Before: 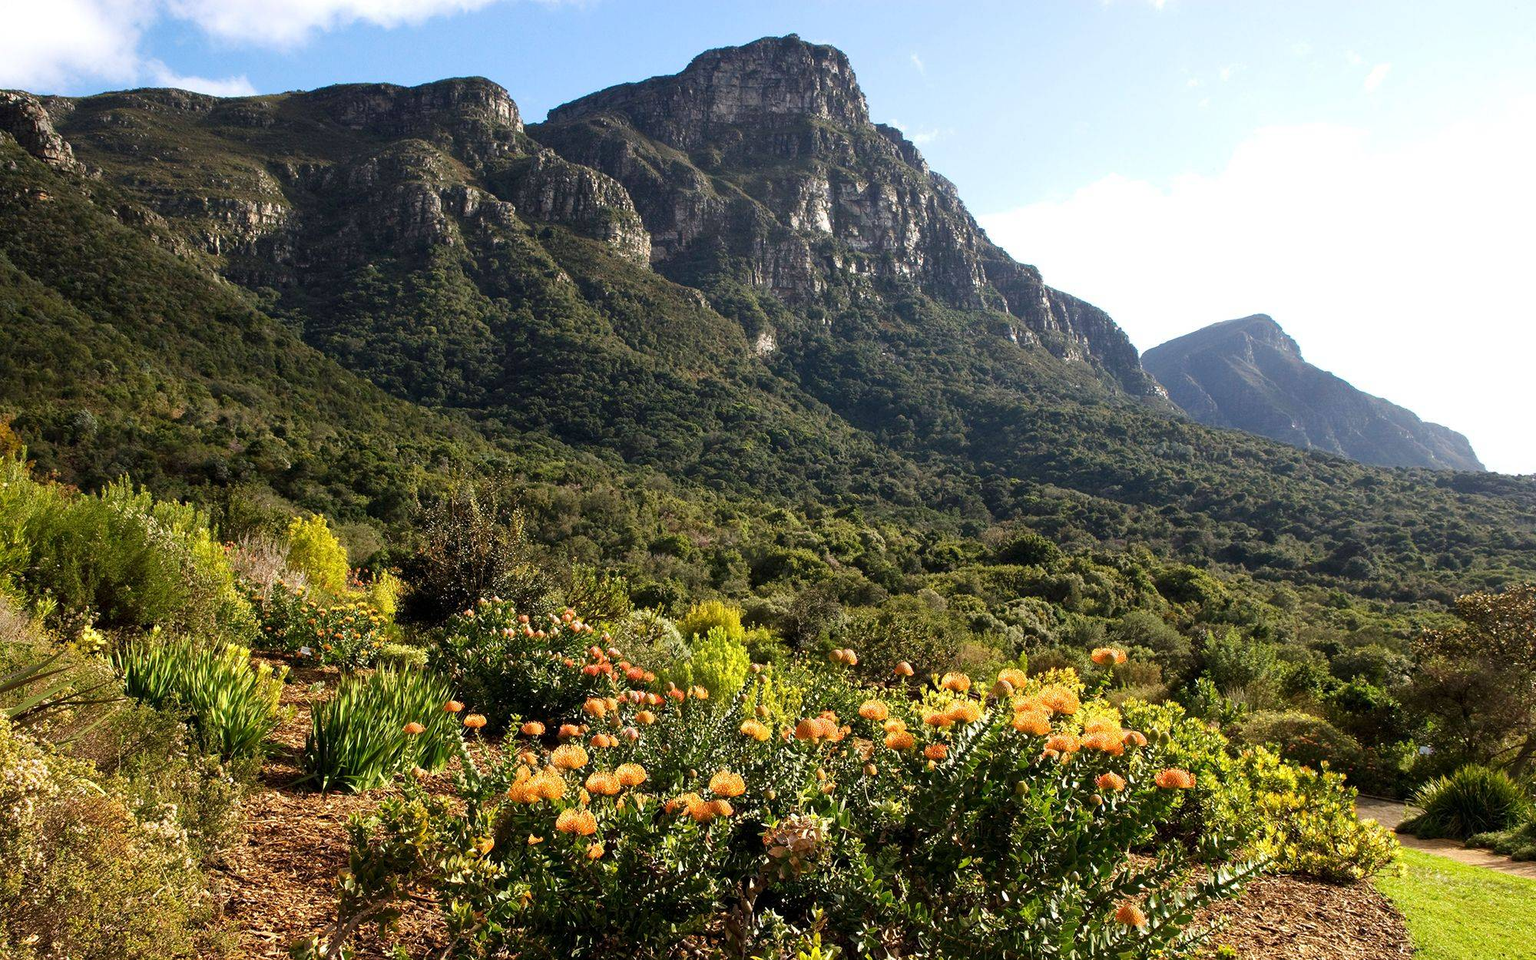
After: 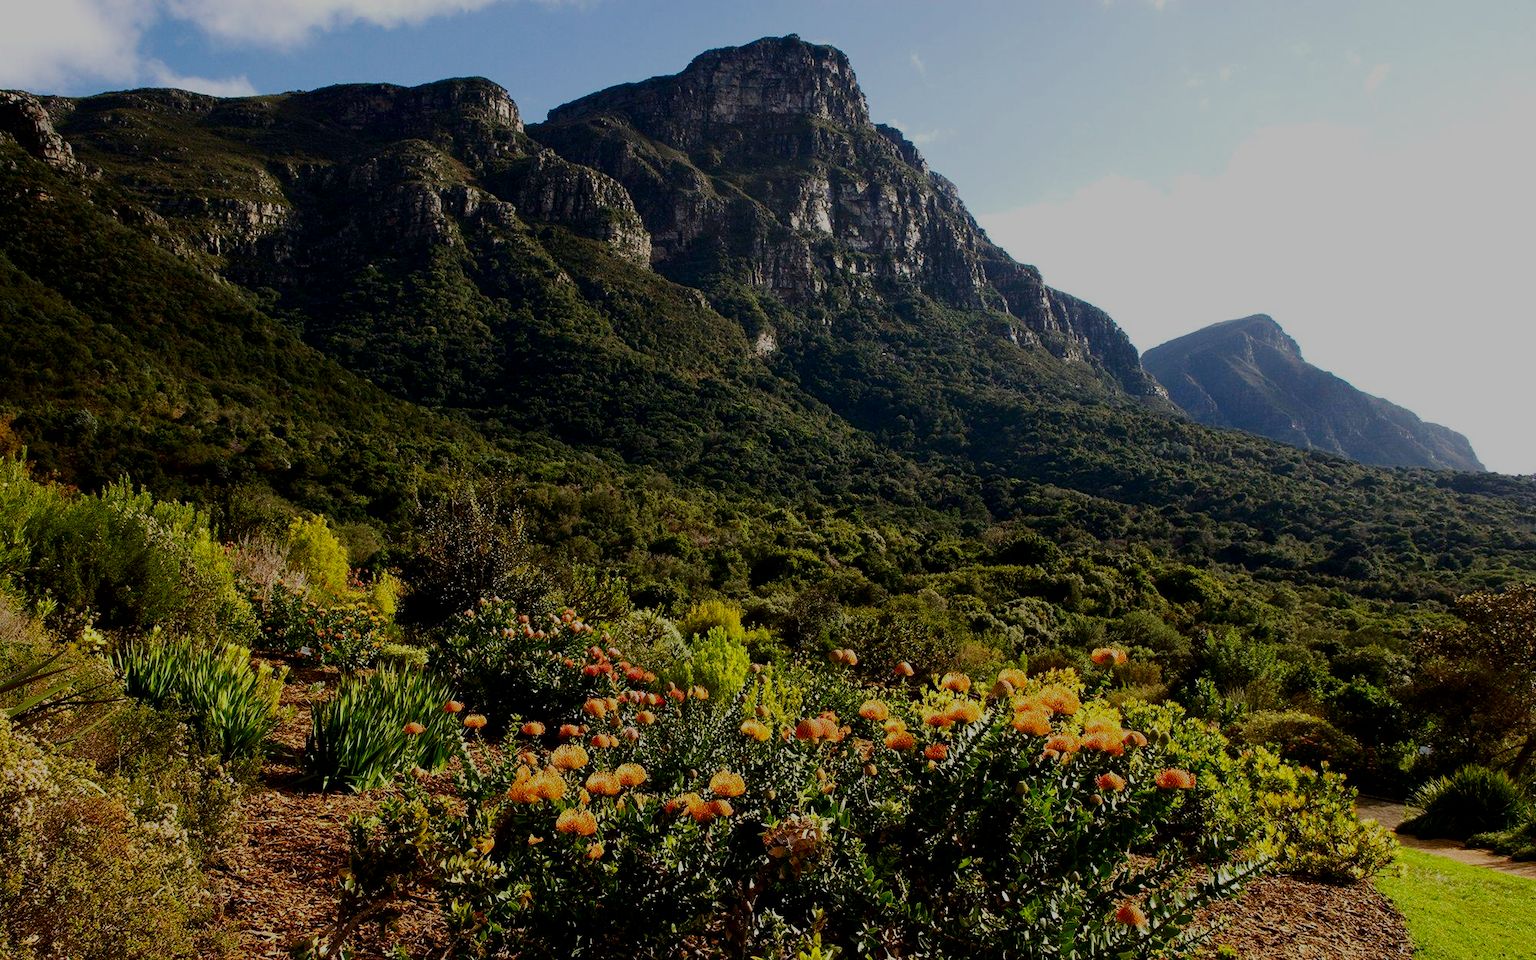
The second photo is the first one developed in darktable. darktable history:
filmic rgb: middle gray luminance 29.95%, black relative exposure -8.97 EV, white relative exposure 6.98 EV, threshold 5.94 EV, target black luminance 0%, hardness 2.96, latitude 1.12%, contrast 0.962, highlights saturation mix 5.31%, shadows ↔ highlights balance 11.9%, enable highlight reconstruction true
contrast brightness saturation: contrast 0.096, brightness -0.279, saturation 0.147
color calibration: illuminant same as pipeline (D50), adaptation XYZ, x 0.345, y 0.357, temperature 5014.82 K, saturation algorithm version 1 (2020)
